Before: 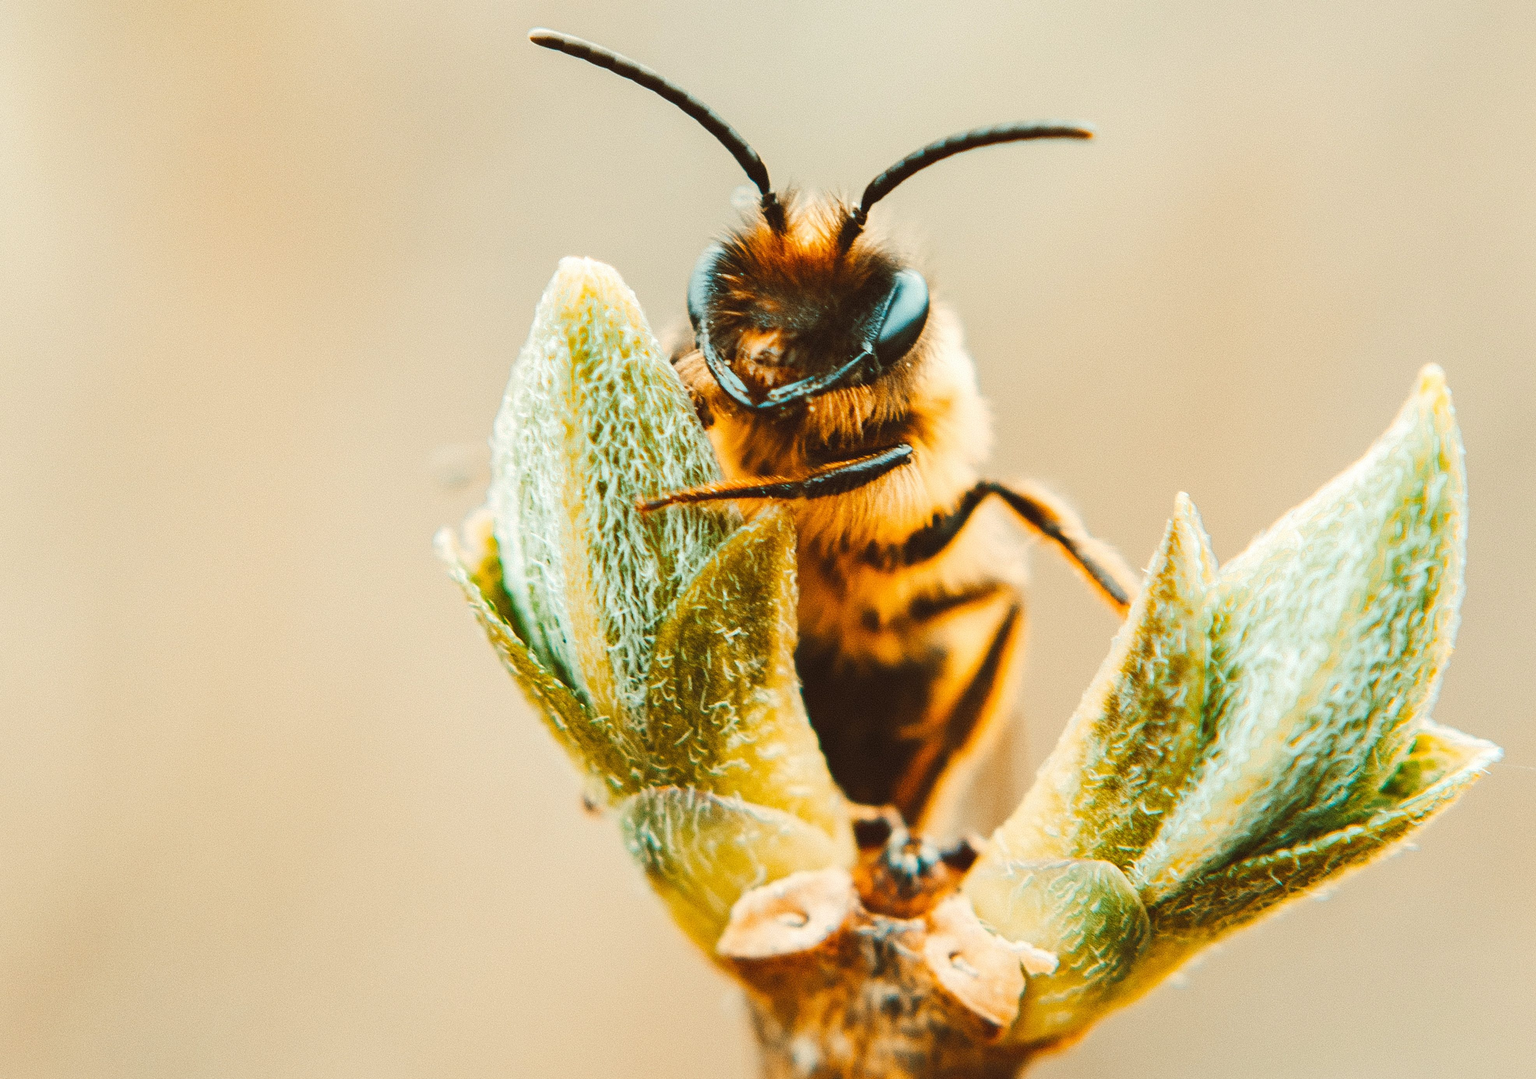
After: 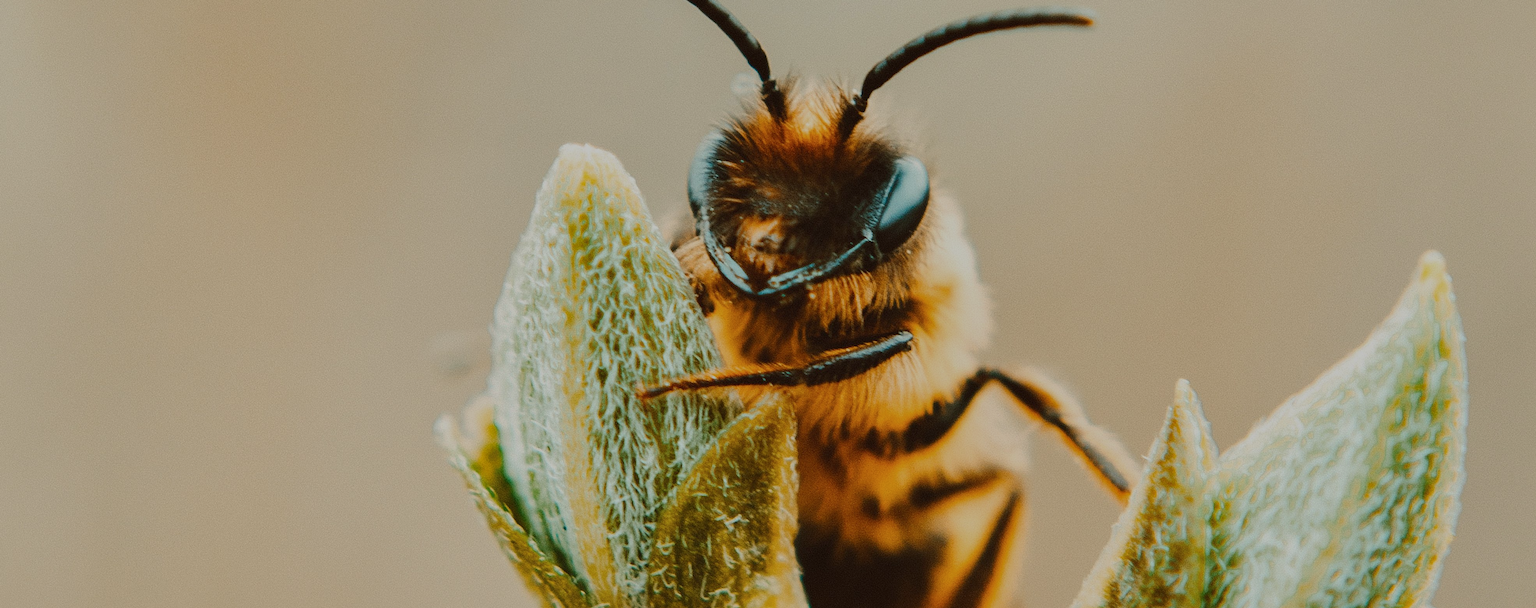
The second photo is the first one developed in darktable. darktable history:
crop and rotate: top 10.513%, bottom 33.096%
exposure: black level correction 0, exposure -0.749 EV, compensate exposure bias true, compensate highlight preservation false
shadows and highlights: shadows -20.38, white point adjustment -1.88, highlights -35.21
contrast brightness saturation: saturation -0.053
